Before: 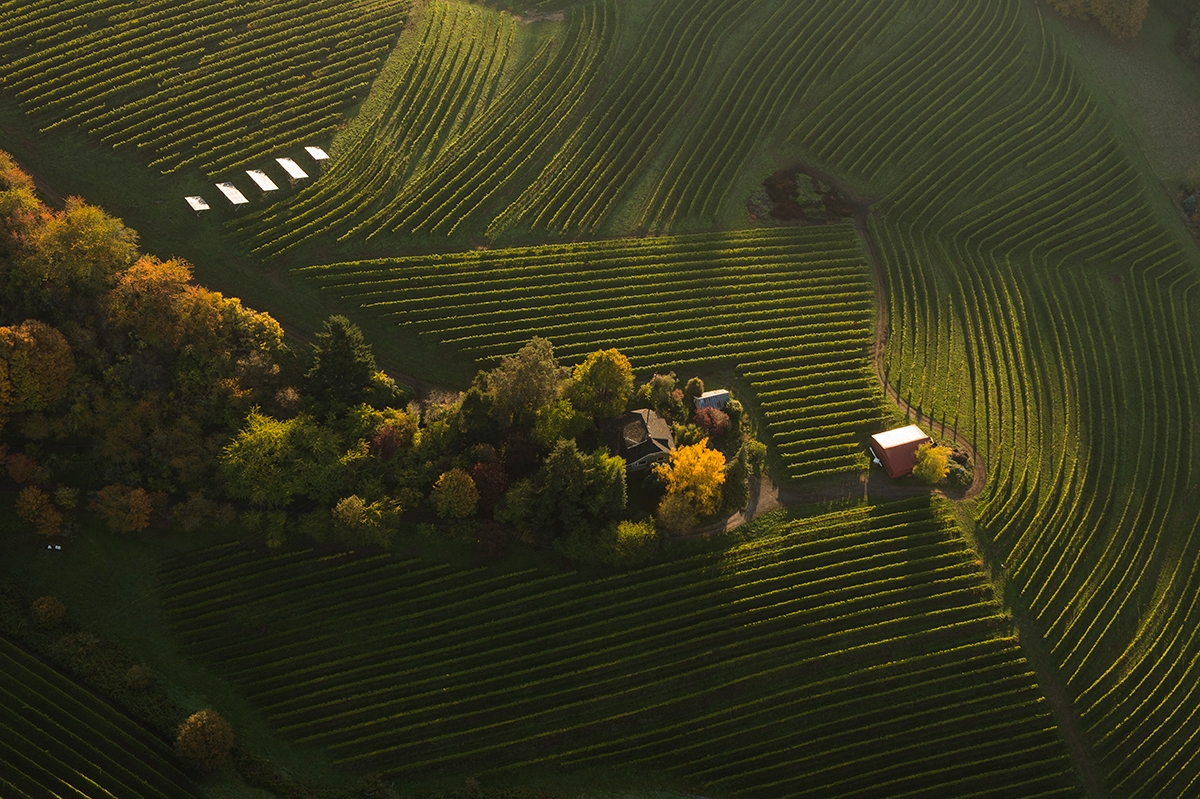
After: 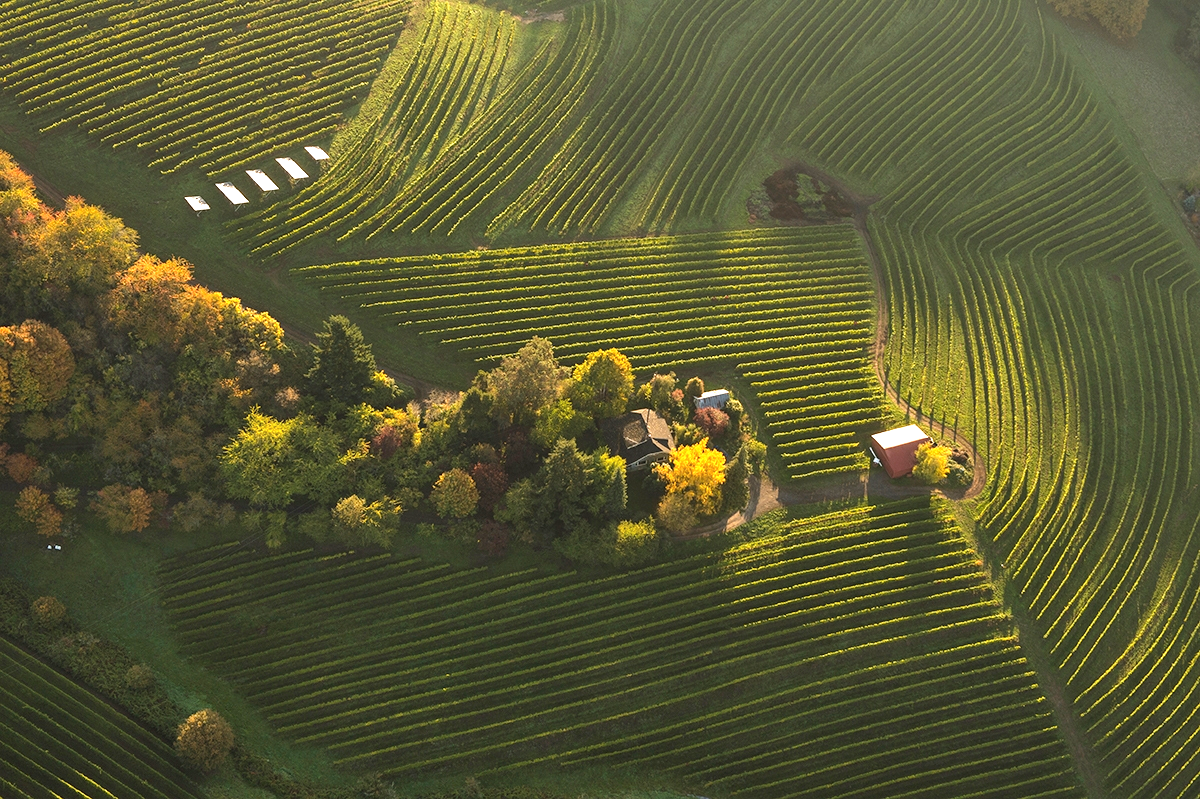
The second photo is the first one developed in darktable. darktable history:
shadows and highlights: low approximation 0.01, soften with gaussian
exposure: black level correction 0, exposure 1.2 EV, compensate highlight preservation false
